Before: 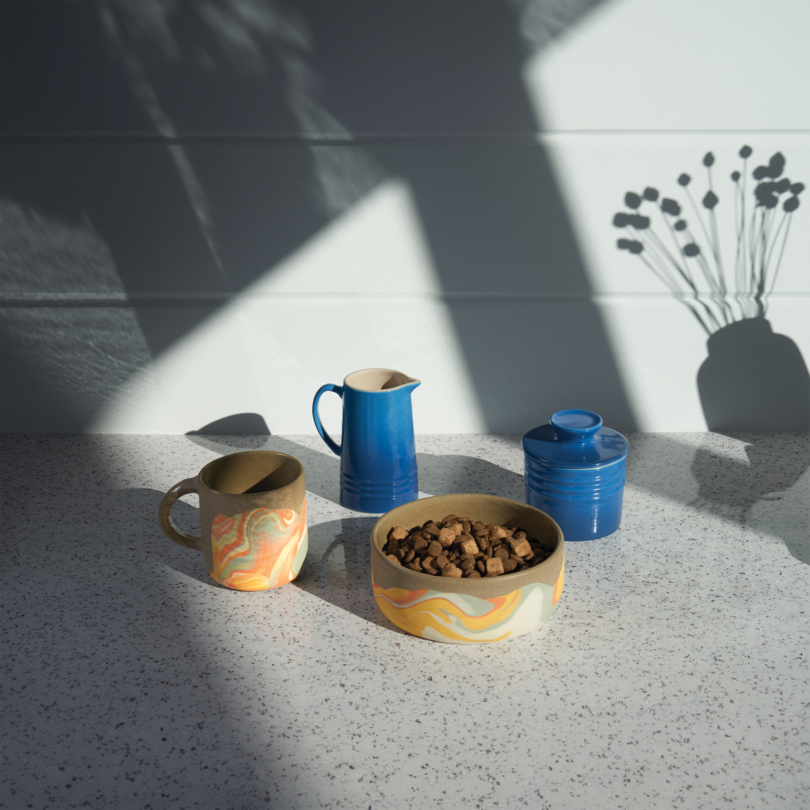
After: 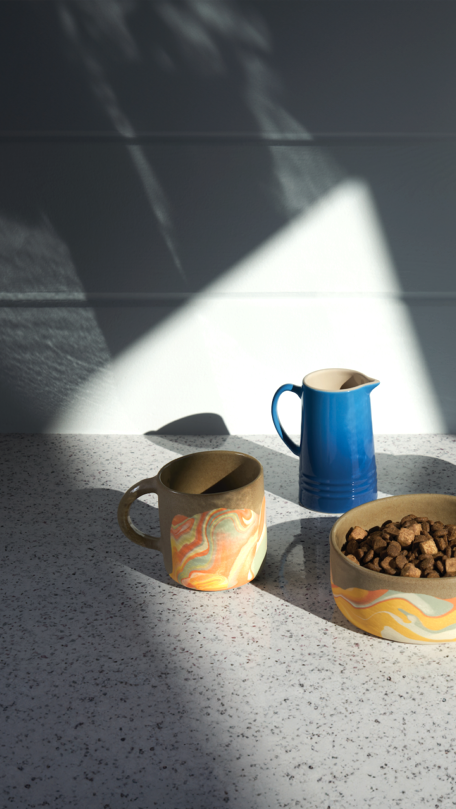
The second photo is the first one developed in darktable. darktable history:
tone equalizer: -8 EV -0.417 EV, -7 EV -0.389 EV, -6 EV -0.333 EV, -5 EV -0.222 EV, -3 EV 0.222 EV, -2 EV 0.333 EV, -1 EV 0.389 EV, +0 EV 0.417 EV, edges refinement/feathering 500, mask exposure compensation -1.57 EV, preserve details no
crop: left 5.114%, right 38.589%
